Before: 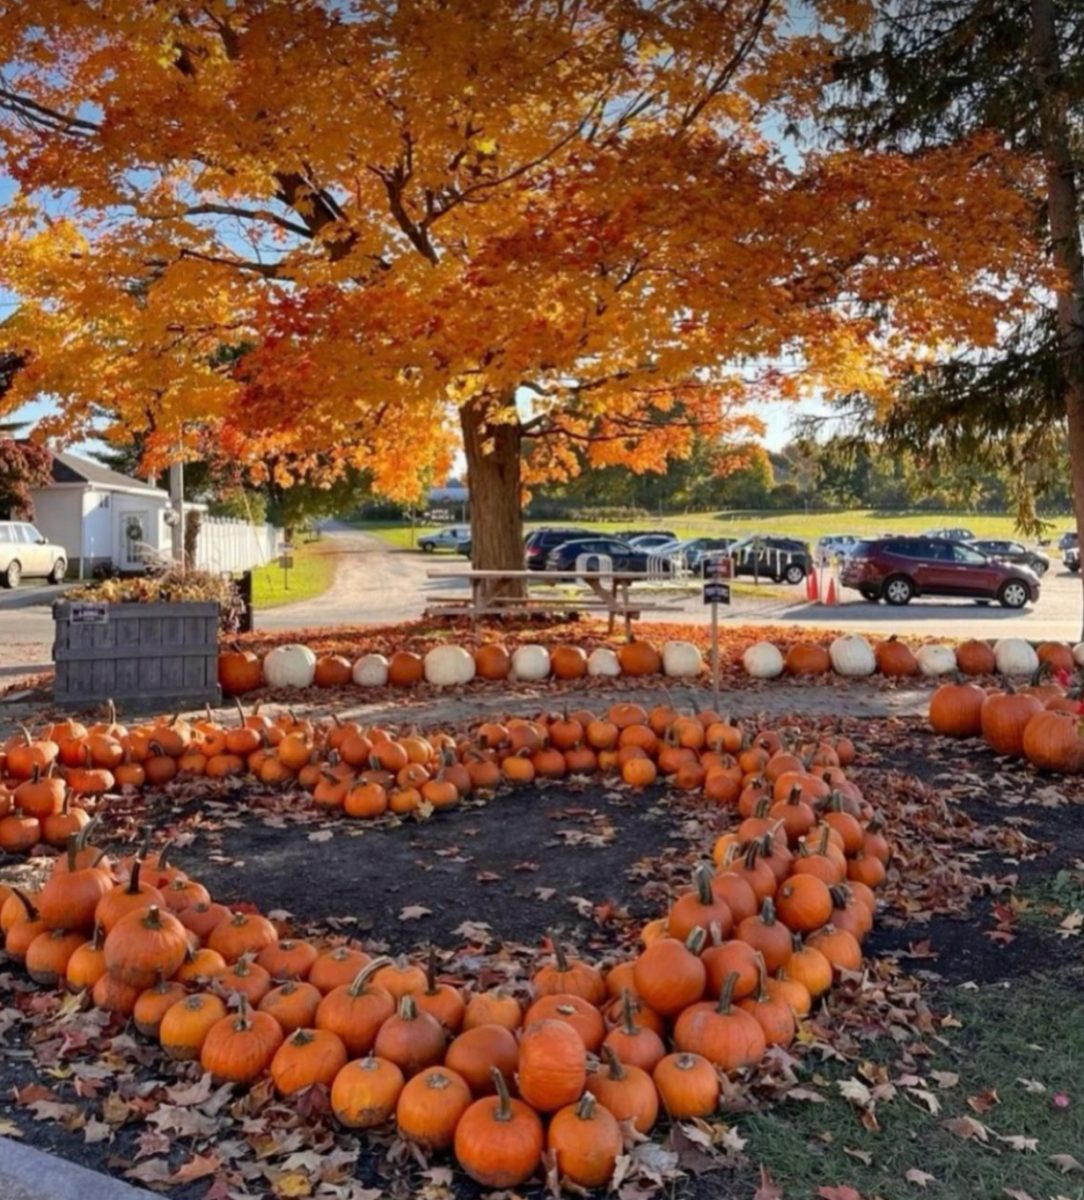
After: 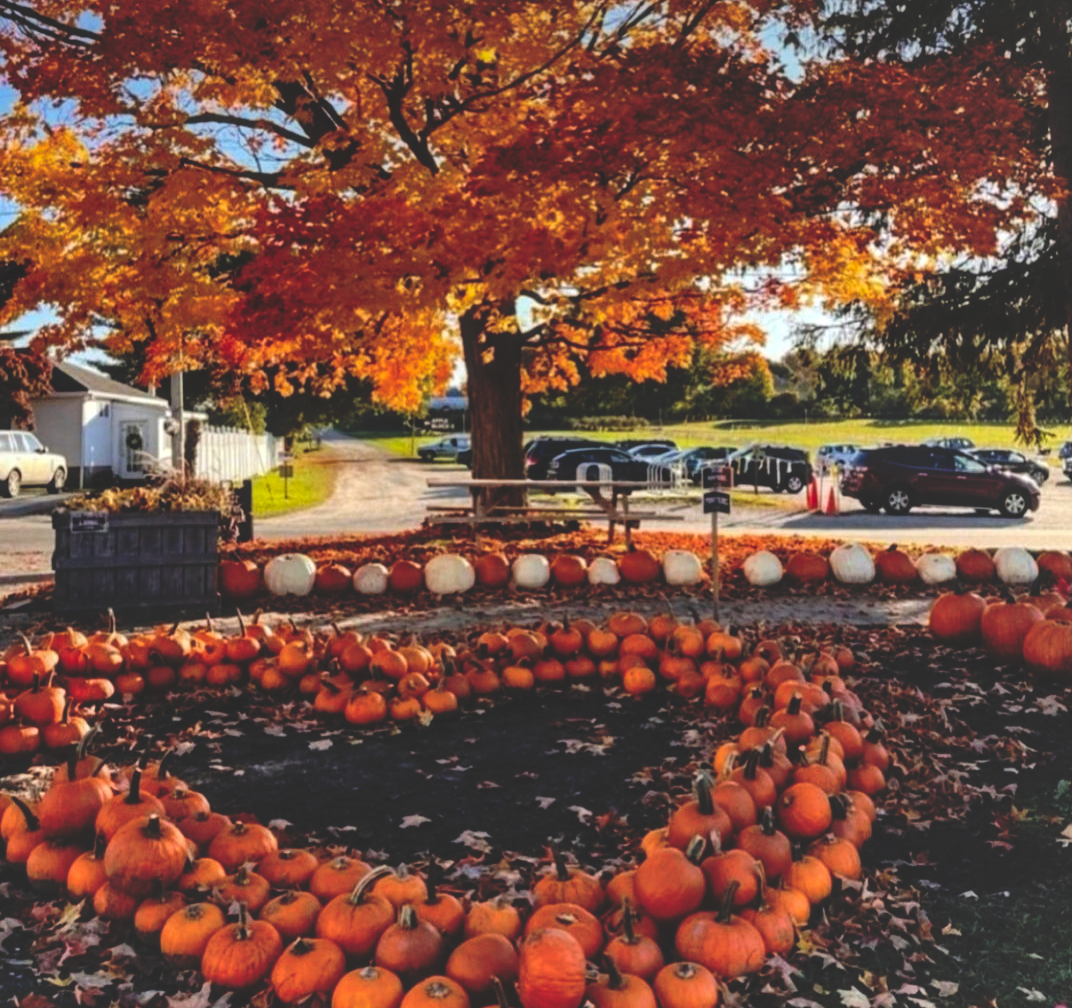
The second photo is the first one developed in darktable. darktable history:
tone curve: curves: ch0 [(0, 0) (0.003, 0.012) (0.011, 0.015) (0.025, 0.027) (0.044, 0.045) (0.069, 0.064) (0.1, 0.093) (0.136, 0.133) (0.177, 0.177) (0.224, 0.221) (0.277, 0.272) (0.335, 0.342) (0.399, 0.398) (0.468, 0.462) (0.543, 0.547) (0.623, 0.624) (0.709, 0.711) (0.801, 0.792) (0.898, 0.889) (1, 1)], preserve colors none
local contrast: on, module defaults
crop: top 7.625%, bottom 8.027%
base curve: curves: ch0 [(0, 0.02) (0.083, 0.036) (1, 1)], preserve colors none
shadows and highlights: radius 264.75, soften with gaussian
